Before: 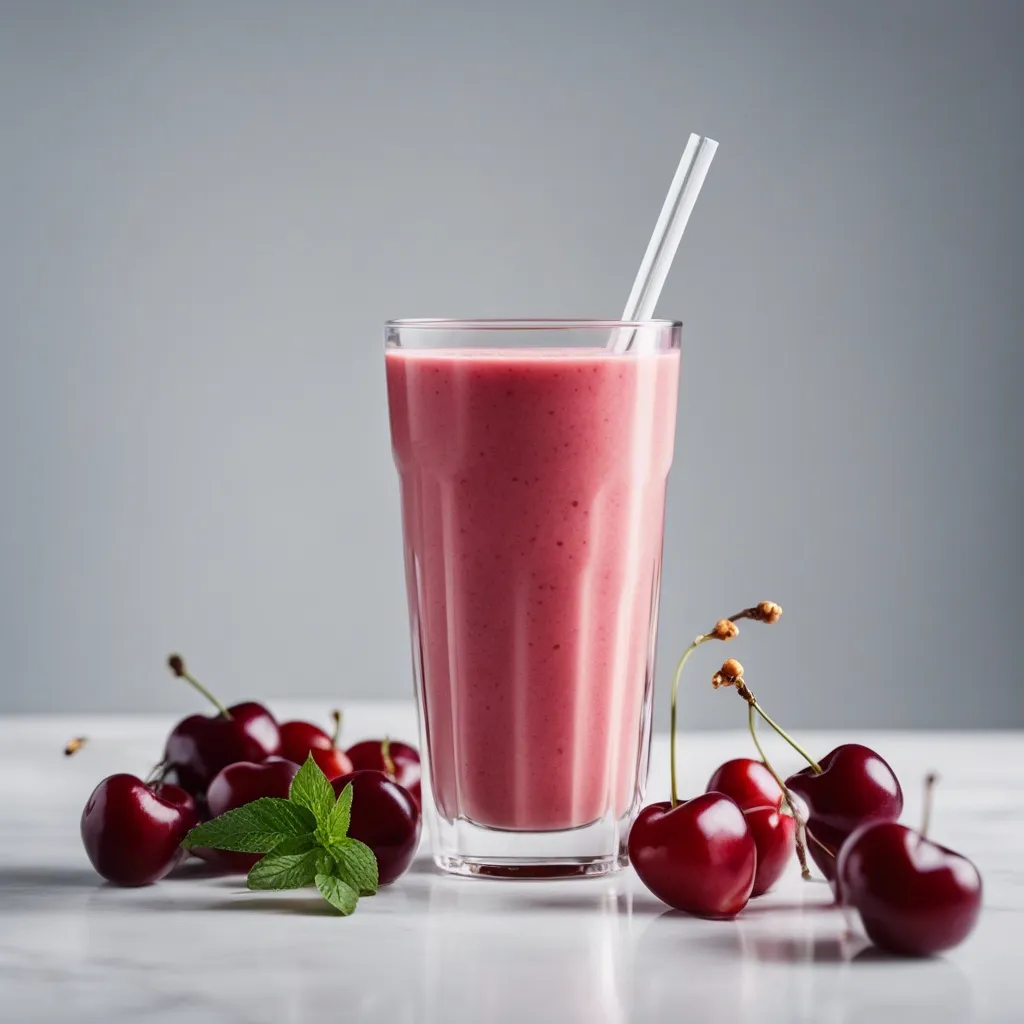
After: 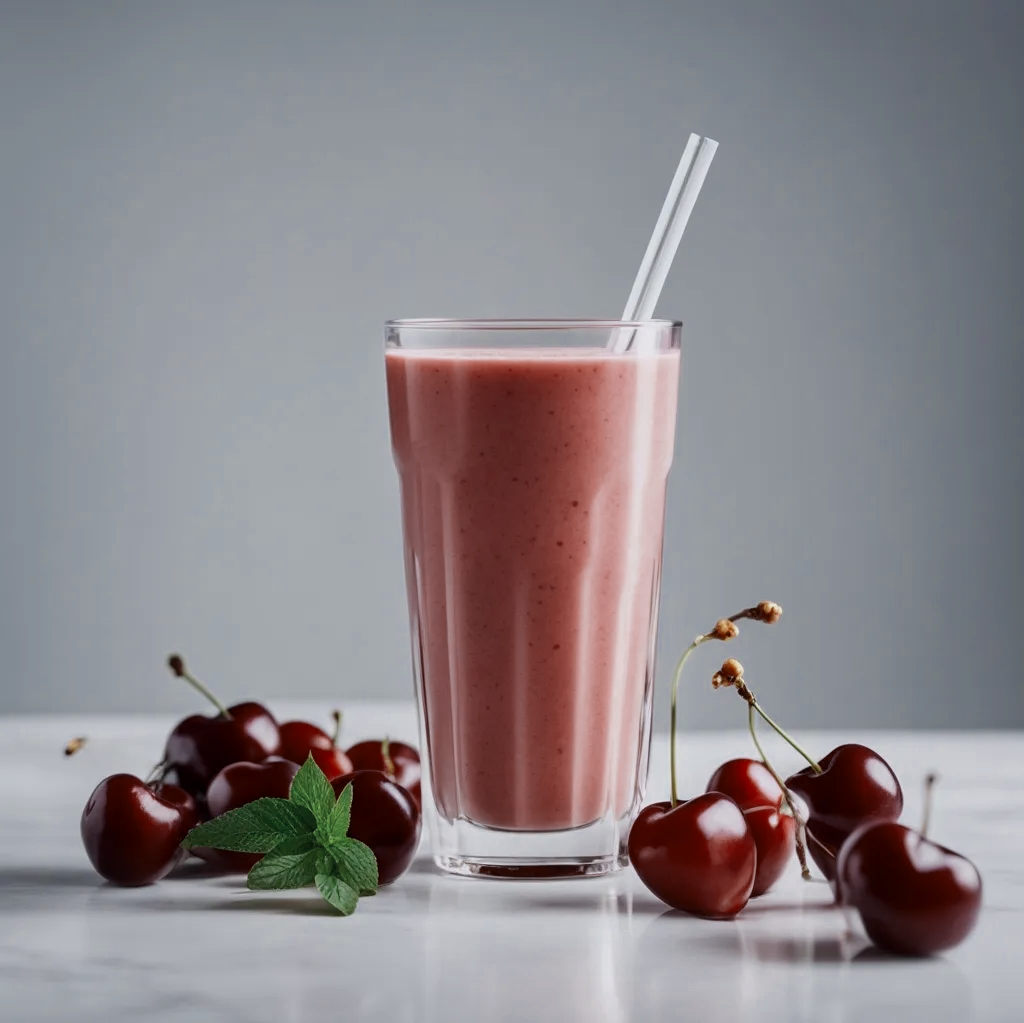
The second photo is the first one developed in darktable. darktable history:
crop: bottom 0.071%
white balance: red 0.988, blue 1.017
color zones: curves: ch0 [(0, 0.5) (0.125, 0.4) (0.25, 0.5) (0.375, 0.4) (0.5, 0.4) (0.625, 0.35) (0.75, 0.35) (0.875, 0.5)]; ch1 [(0, 0.35) (0.125, 0.45) (0.25, 0.35) (0.375, 0.35) (0.5, 0.35) (0.625, 0.35) (0.75, 0.45) (0.875, 0.35)]; ch2 [(0, 0.6) (0.125, 0.5) (0.25, 0.5) (0.375, 0.6) (0.5, 0.6) (0.625, 0.5) (0.75, 0.5) (0.875, 0.5)]
exposure: black level correction 0.001, exposure -0.2 EV, compensate highlight preservation false
